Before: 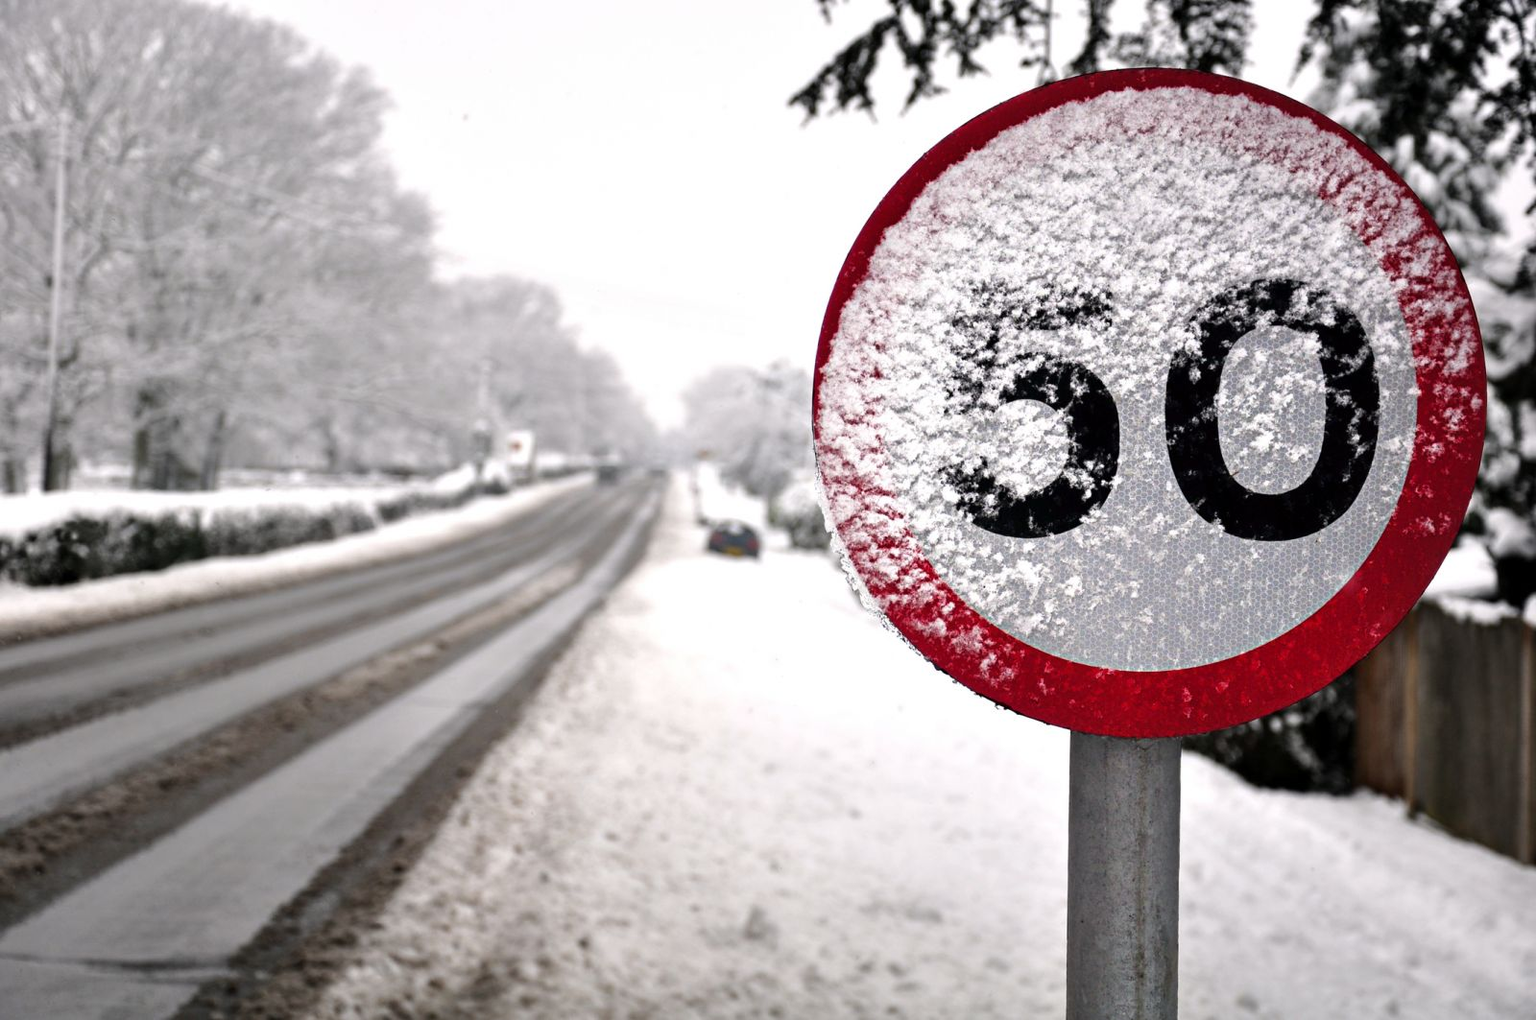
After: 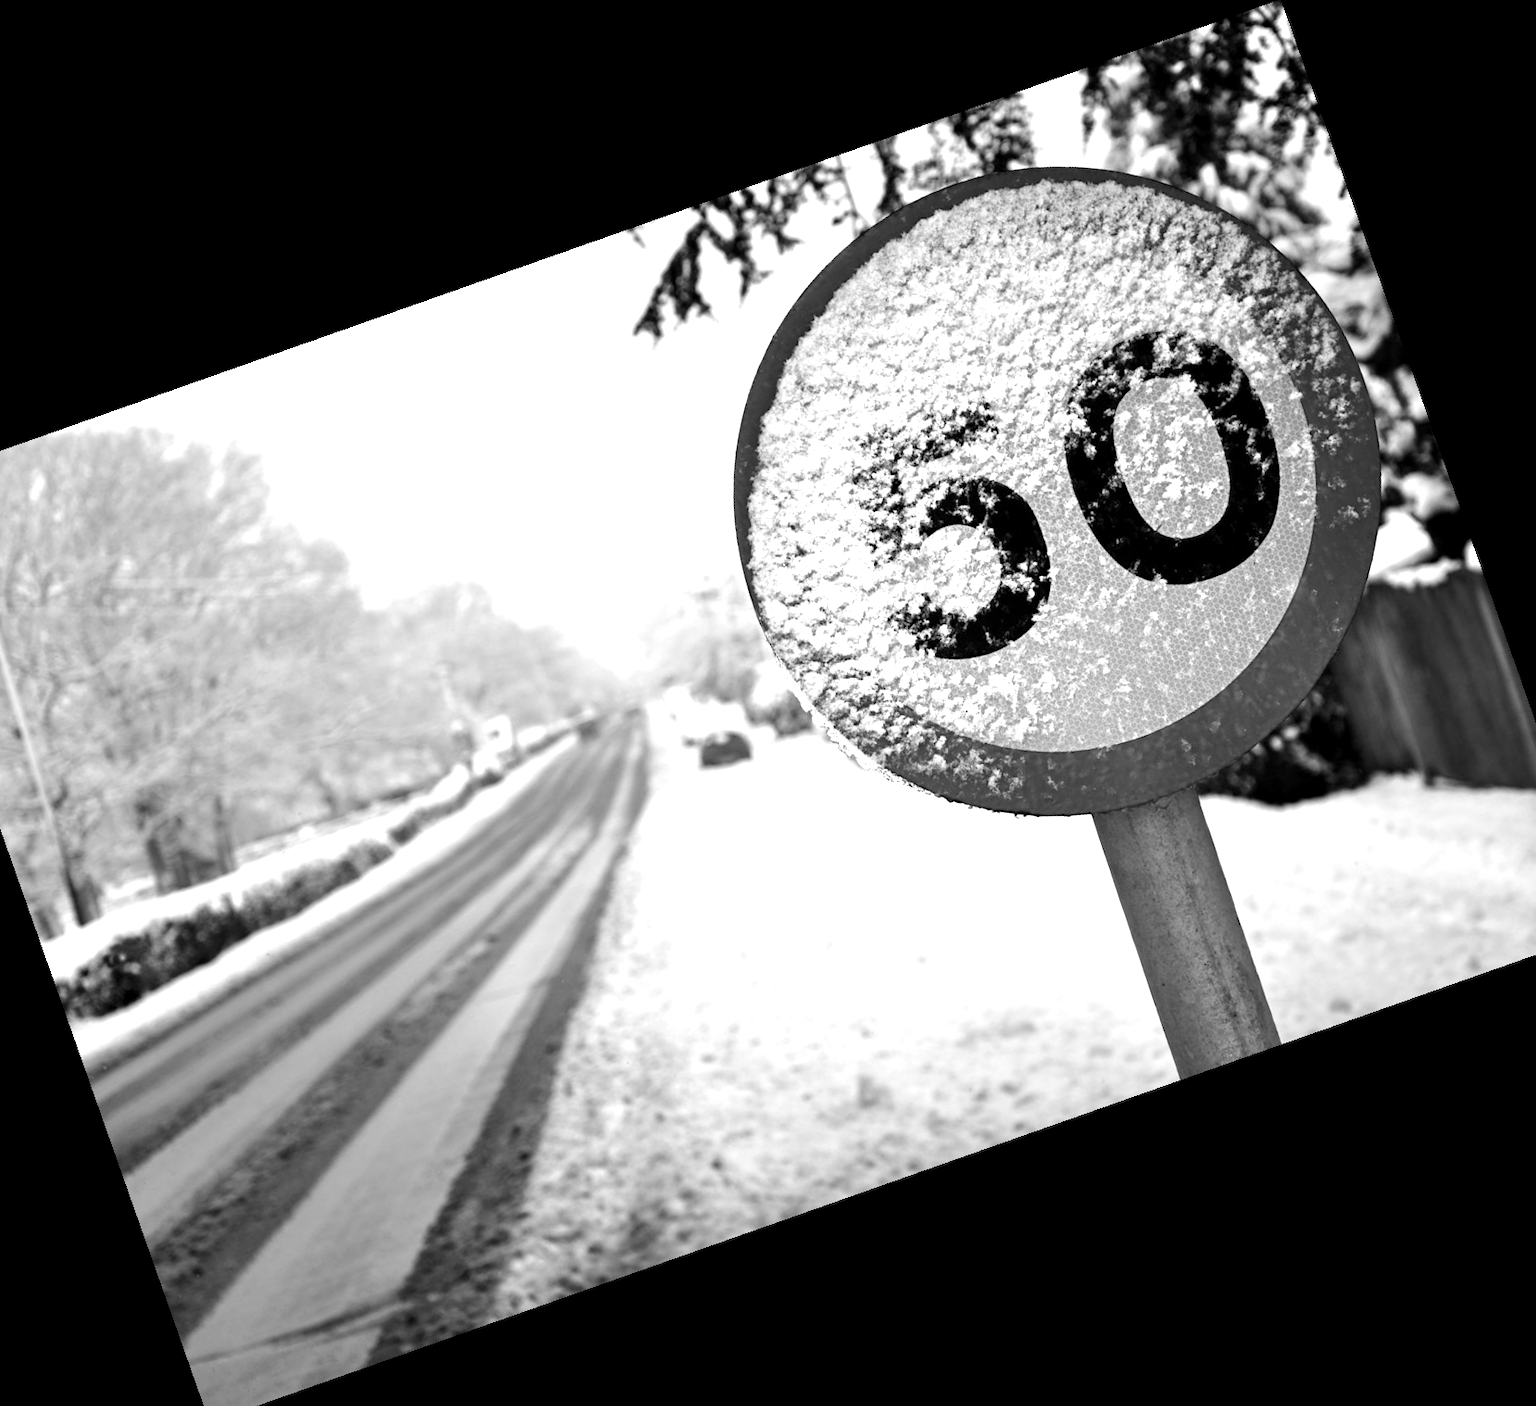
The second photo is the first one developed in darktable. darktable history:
color balance rgb: global vibrance -1%, saturation formula JzAzBz (2021)
crop and rotate: angle 19.43°, left 6.812%, right 4.125%, bottom 1.087%
exposure: black level correction 0.001, exposure 0.5 EV, compensate exposure bias true, compensate highlight preservation false
monochrome: on, module defaults
